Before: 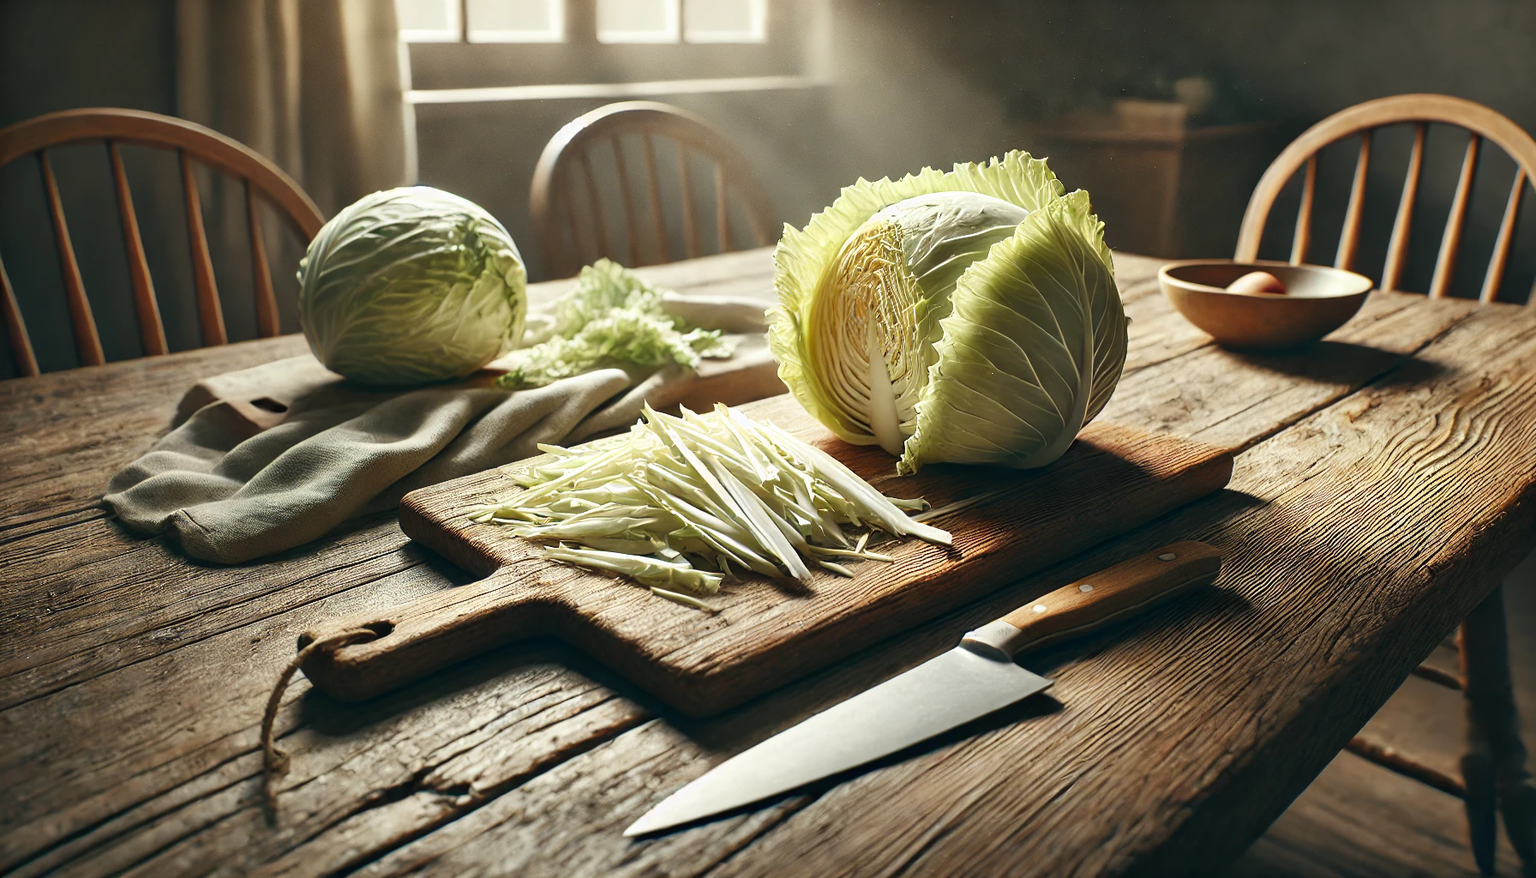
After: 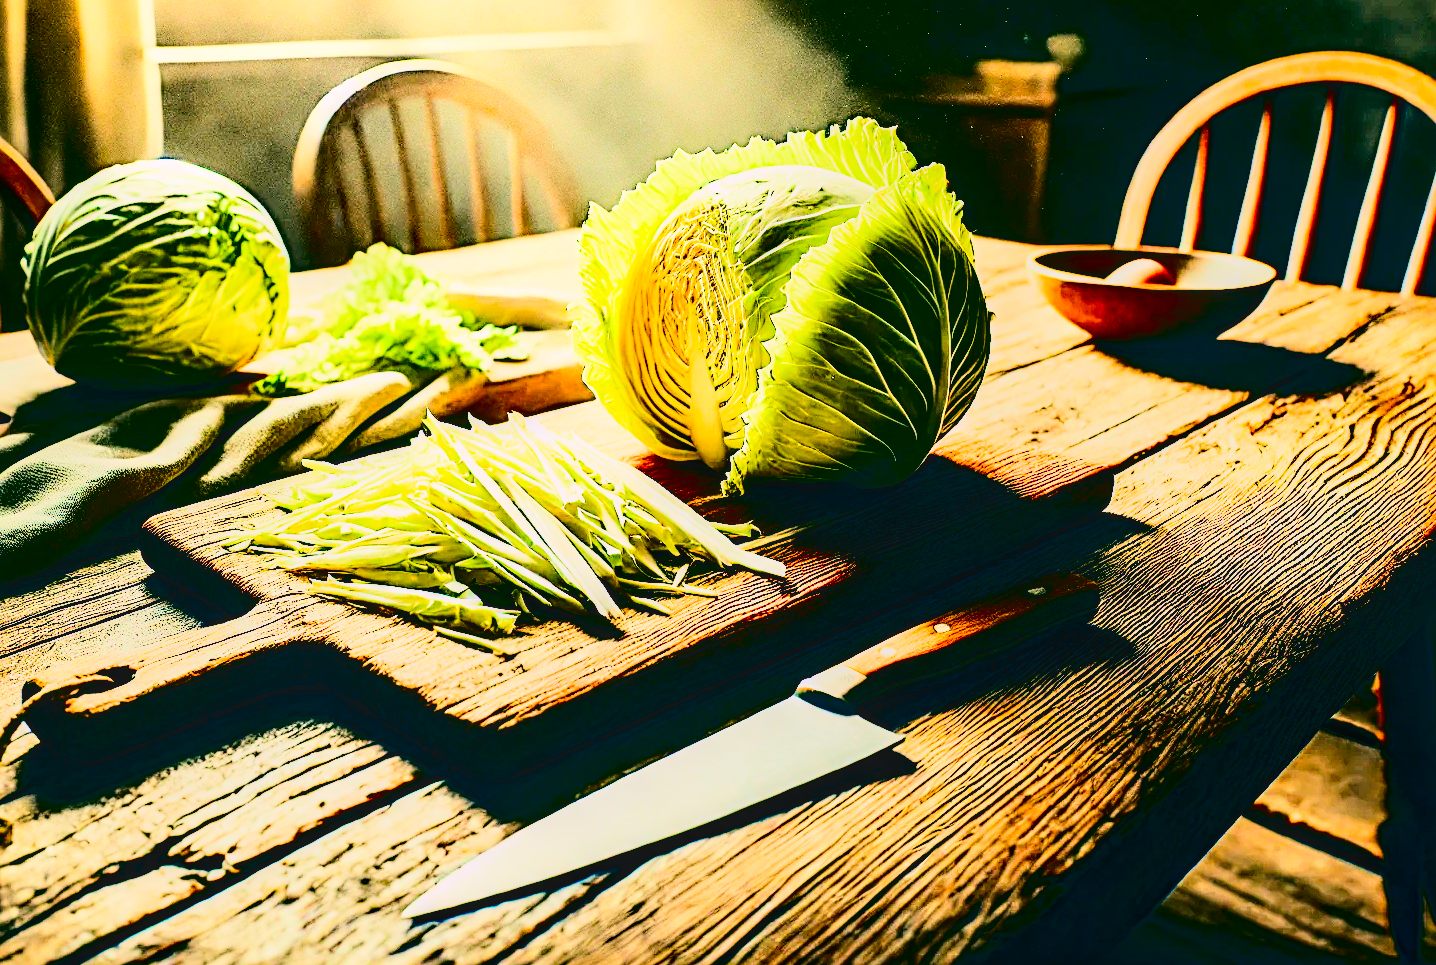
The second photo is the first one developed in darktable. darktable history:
crop and rotate: left 18.182%, top 5.757%, right 1.677%
color balance rgb: shadows lift › luminance -28.973%, shadows lift › chroma 10.298%, shadows lift › hue 230.66°, power › chroma 0.475%, power › hue 215.06°, perceptual saturation grading › global saturation 30.862%
contrast brightness saturation: contrast 0.787, brightness -0.988, saturation 0.986
exposure: black level correction 0, exposure 1.69 EV, compensate highlight preservation false
sharpen: radius 3.993
filmic rgb: black relative exposure -4.41 EV, white relative exposure 5.02 EV, hardness 2.18, latitude 39.22%, contrast 1.149, highlights saturation mix 10.83%, shadows ↔ highlights balance 1.1%
local contrast: on, module defaults
